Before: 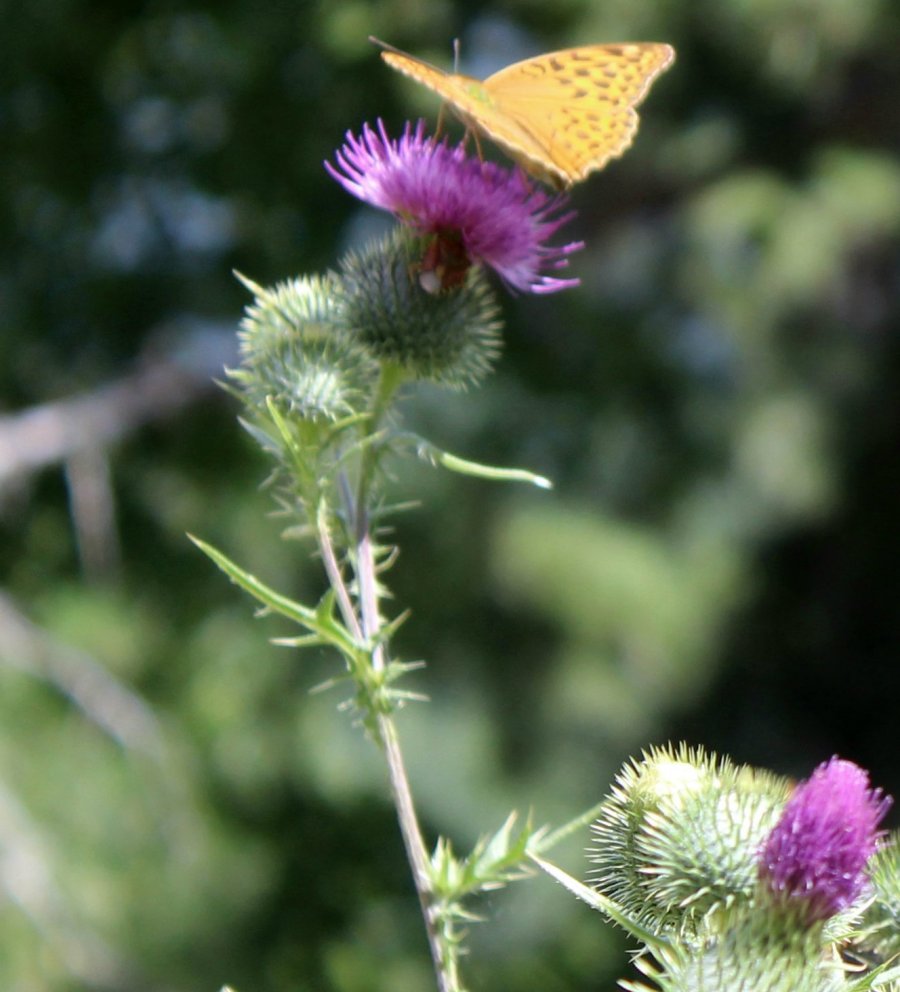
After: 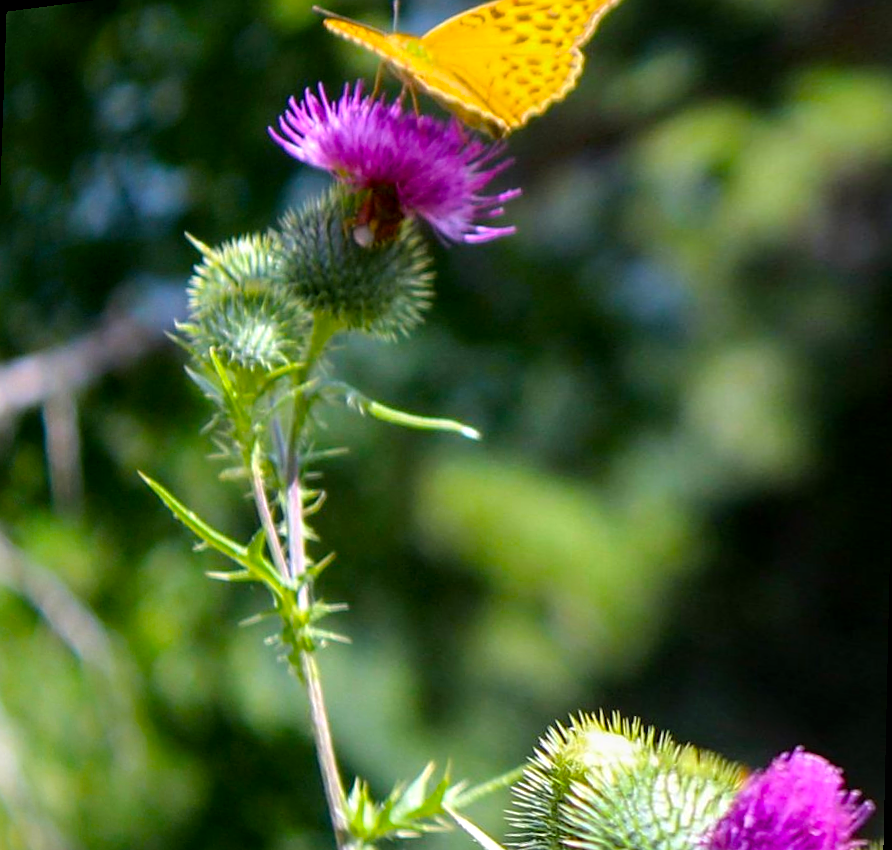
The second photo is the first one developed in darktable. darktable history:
sharpen: on, module defaults
local contrast: on, module defaults
rotate and perspective: rotation 1.69°, lens shift (vertical) -0.023, lens shift (horizontal) -0.291, crop left 0.025, crop right 0.988, crop top 0.092, crop bottom 0.842
color balance rgb: perceptual saturation grading › global saturation 30%, global vibrance 20%
color balance: output saturation 120%
